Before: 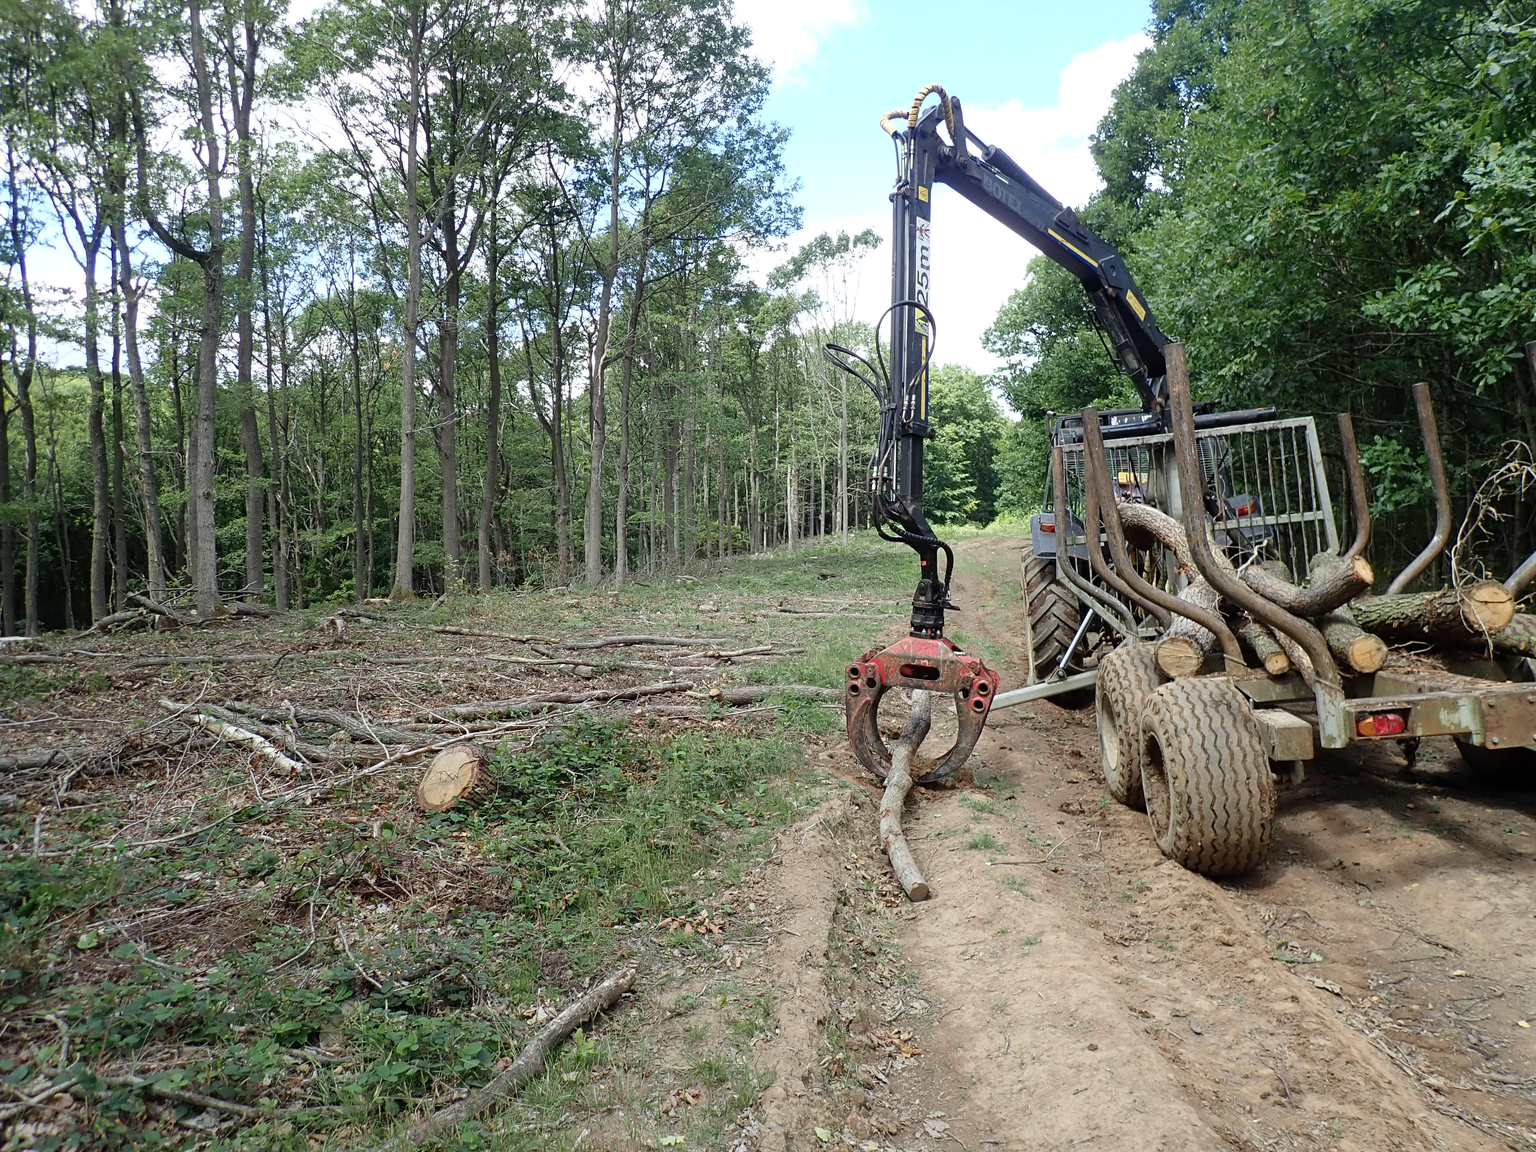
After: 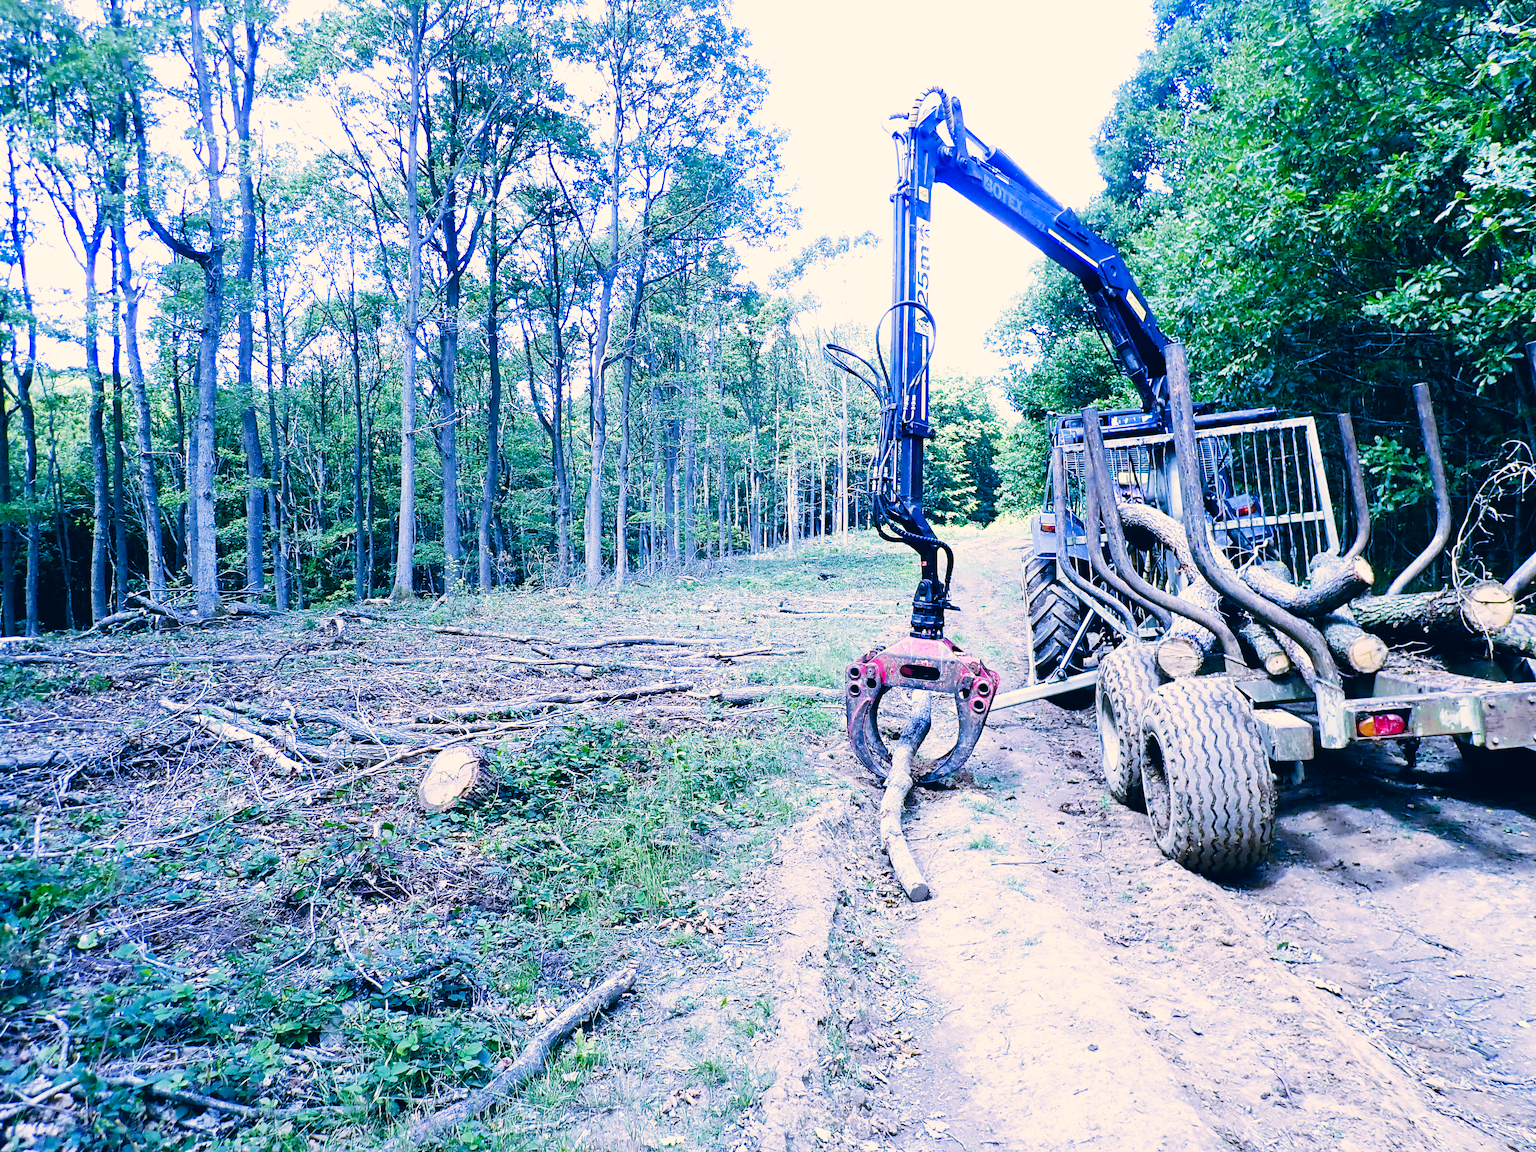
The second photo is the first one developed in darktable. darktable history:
white balance: red 0.766, blue 1.537
color correction: highlights a* 10.32, highlights b* 14.66, shadows a* -9.59, shadows b* -15.02
color balance rgb: perceptual saturation grading › global saturation 20%, perceptual saturation grading › highlights -25%, perceptual saturation grading › shadows 25%
base curve: curves: ch0 [(0, 0) (0.007, 0.004) (0.027, 0.03) (0.046, 0.07) (0.207, 0.54) (0.442, 0.872) (0.673, 0.972) (1, 1)], preserve colors none
